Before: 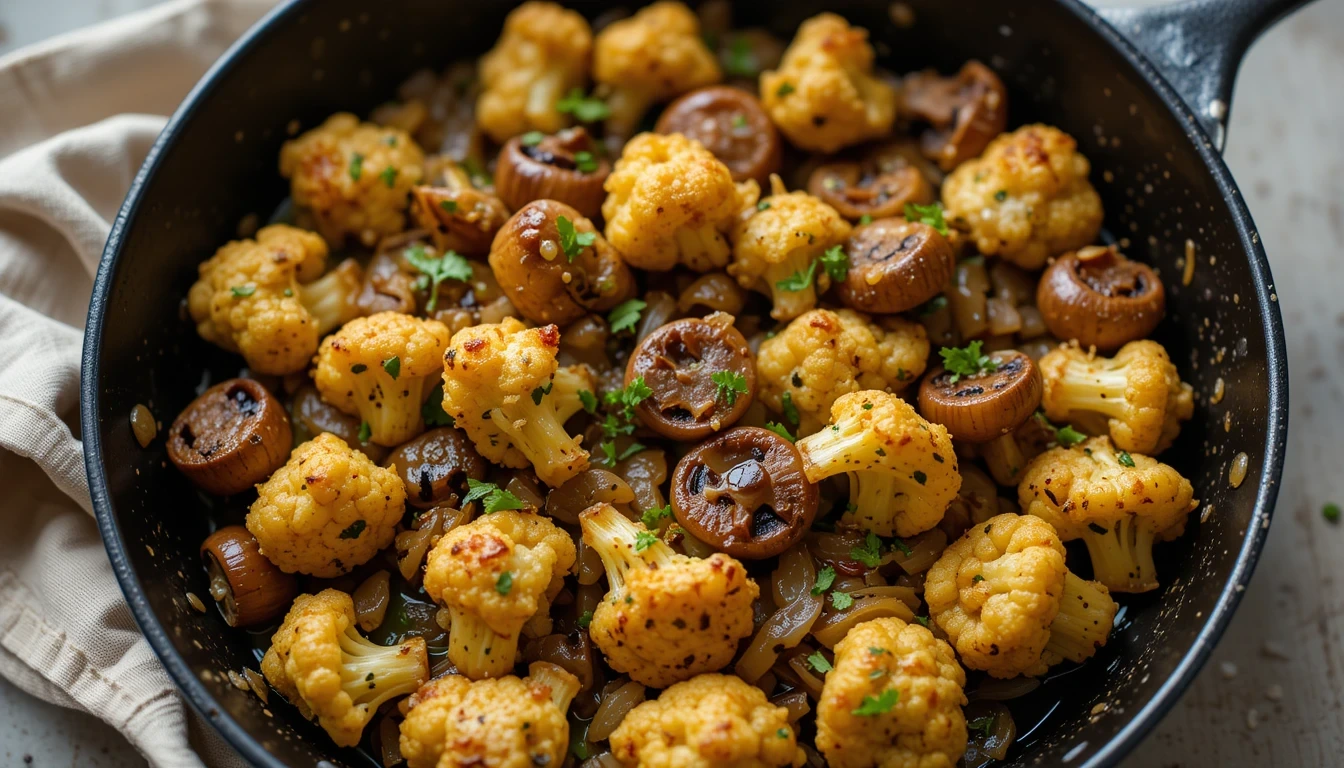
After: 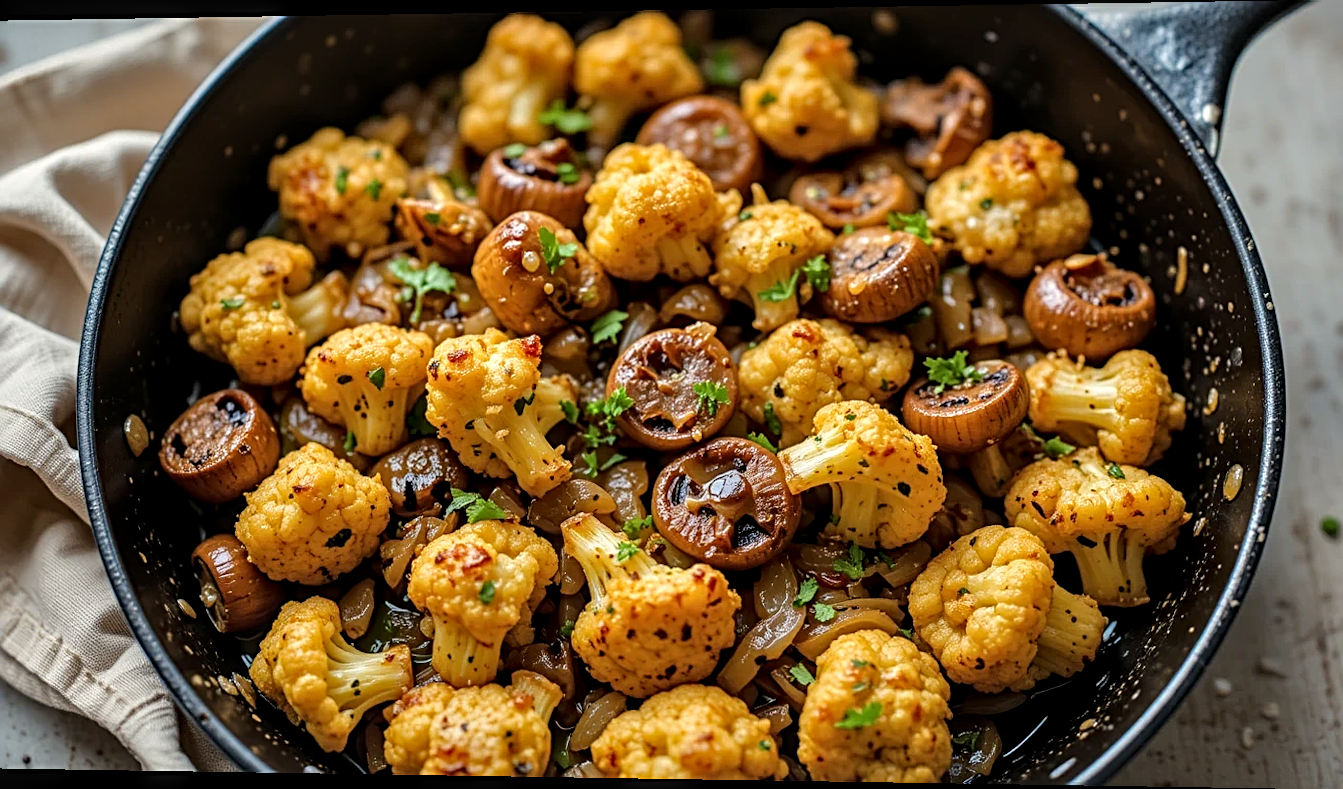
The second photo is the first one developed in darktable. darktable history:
local contrast: highlights 35%, detail 135%
white balance: red 1.009, blue 0.985
tone equalizer: -8 EV 0.001 EV, -7 EV -0.004 EV, -6 EV 0.009 EV, -5 EV 0.032 EV, -4 EV 0.276 EV, -3 EV 0.644 EV, -2 EV 0.584 EV, -1 EV 0.187 EV, +0 EV 0.024 EV
rotate and perspective: lens shift (horizontal) -0.055, automatic cropping off
sharpen: radius 2.767
